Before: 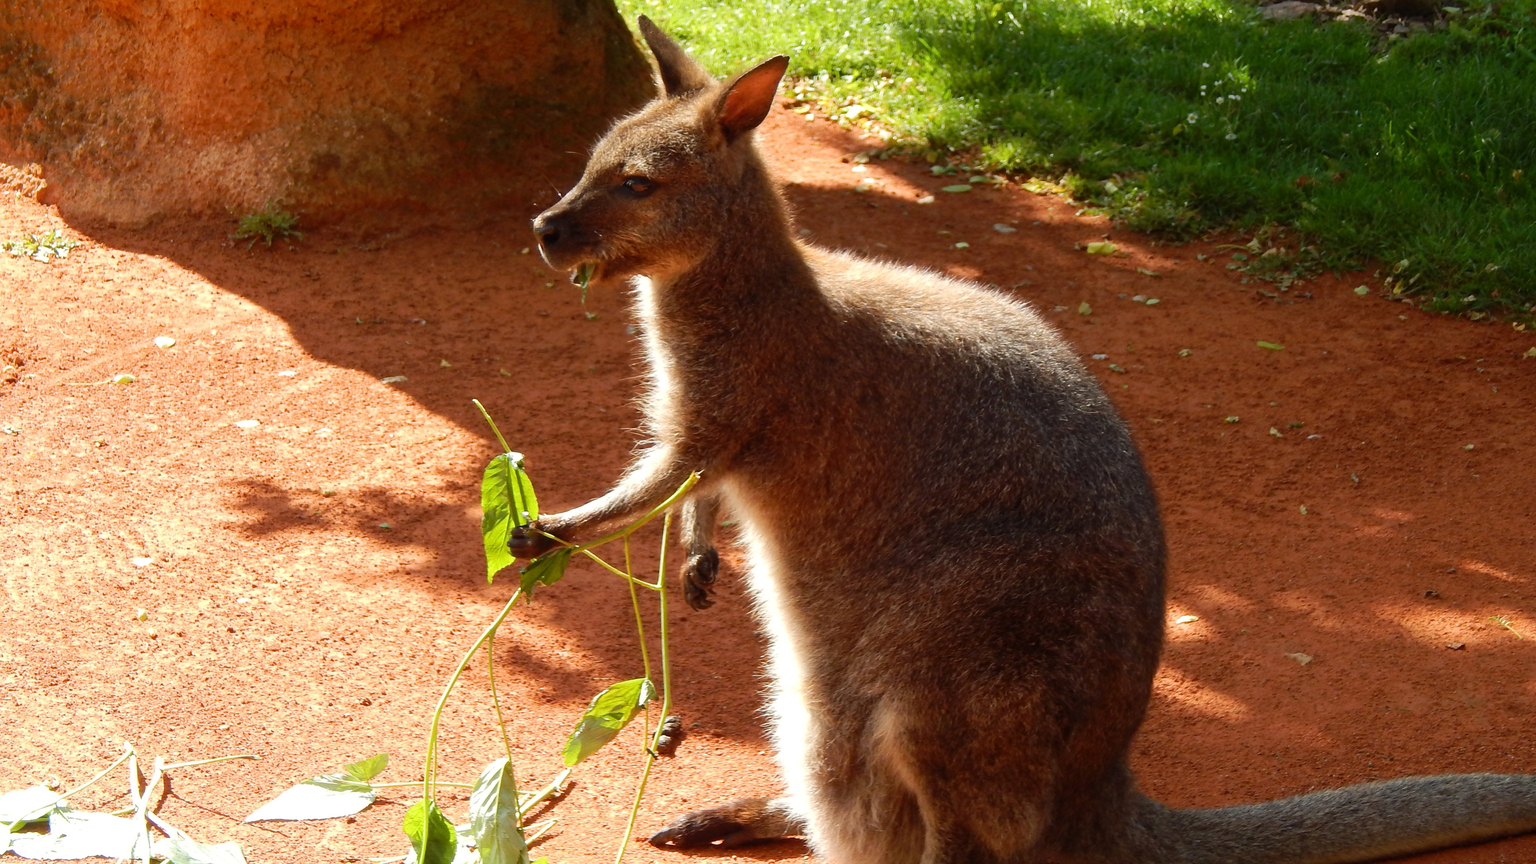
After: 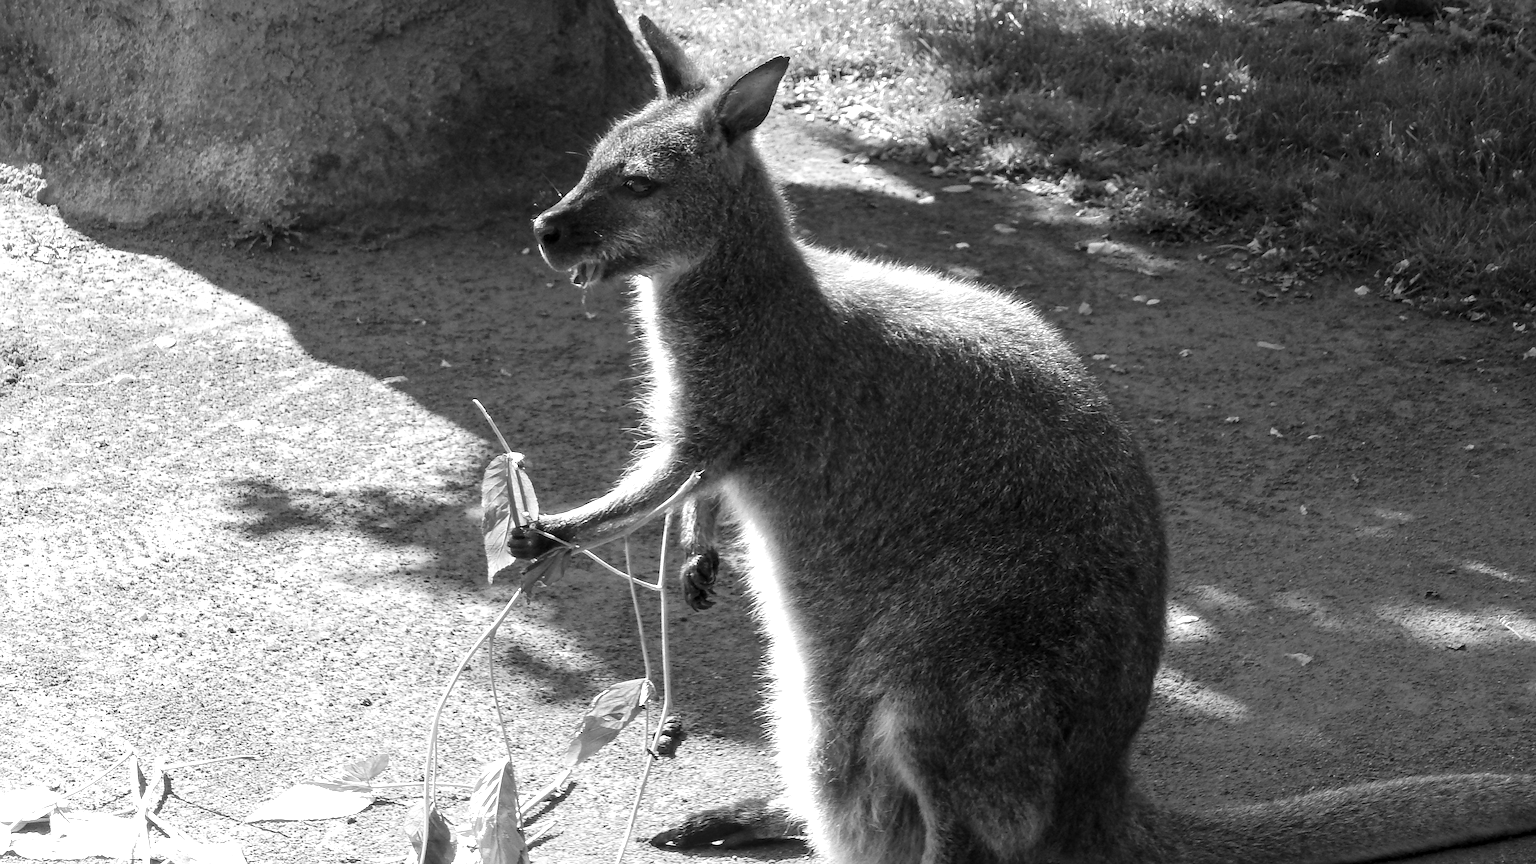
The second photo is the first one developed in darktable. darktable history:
white balance: red 0.967, blue 1.119, emerald 0.756
local contrast: on, module defaults
color balance rgb: linear chroma grading › shadows 10%, linear chroma grading › highlights 10%, linear chroma grading › global chroma 15%, linear chroma grading › mid-tones 15%, perceptual saturation grading › global saturation 40%, perceptual saturation grading › highlights -25%, perceptual saturation grading › mid-tones 35%, perceptual saturation grading › shadows 35%, perceptual brilliance grading › global brilliance 11.29%, global vibrance 11.29%
sharpen: amount 0.2
monochrome: on, module defaults
